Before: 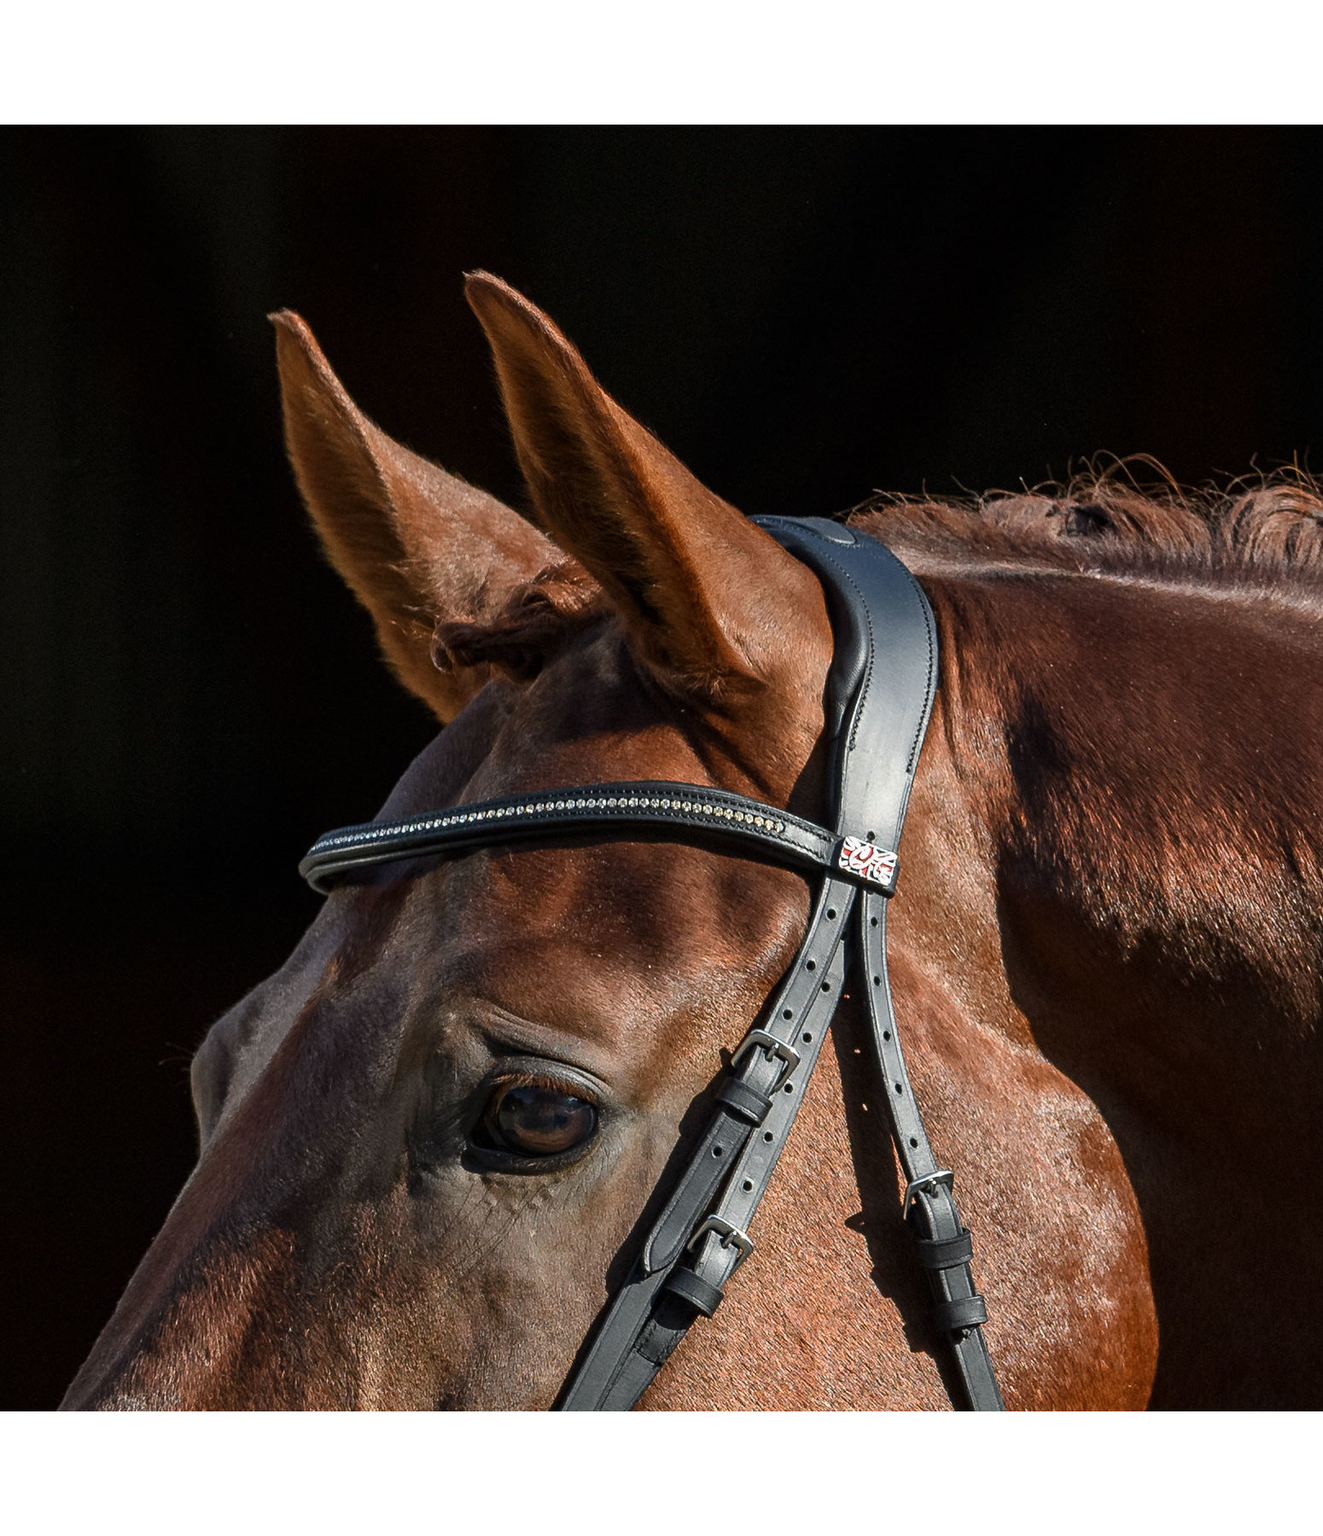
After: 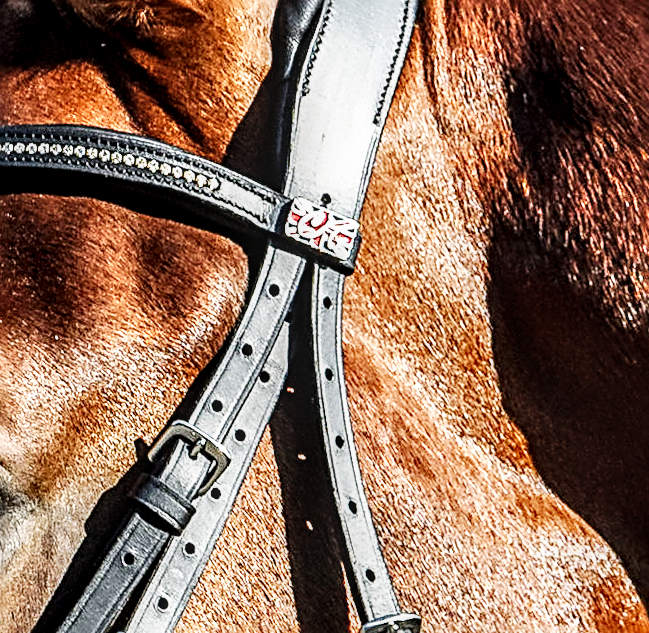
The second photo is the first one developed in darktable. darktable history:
sharpen: radius 3.025, amount 0.757
local contrast: highlights 25%, detail 150%
crop: left 37.221%, top 45.169%, right 20.63%, bottom 13.777%
rotate and perspective: rotation 1.69°, lens shift (vertical) -0.023, lens shift (horizontal) -0.291, crop left 0.025, crop right 0.988, crop top 0.092, crop bottom 0.842
base curve: curves: ch0 [(0, 0) (0.007, 0.004) (0.027, 0.03) (0.046, 0.07) (0.207, 0.54) (0.442, 0.872) (0.673, 0.972) (1, 1)], preserve colors none
